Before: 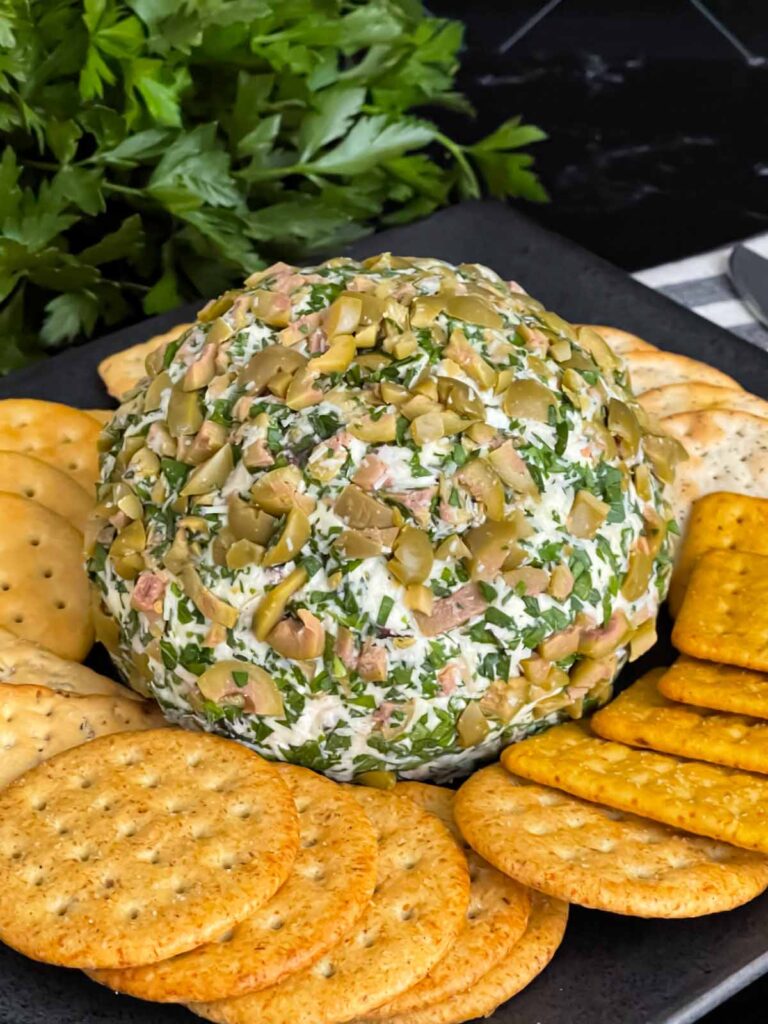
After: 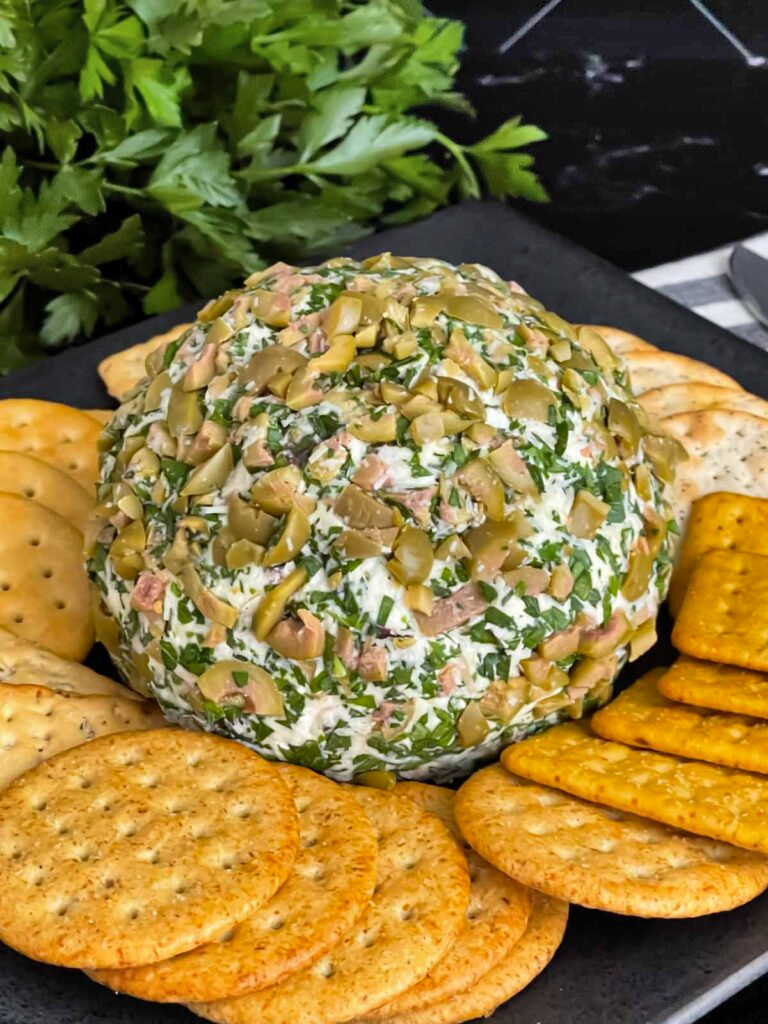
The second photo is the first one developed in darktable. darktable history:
shadows and highlights: shadows 59.1, soften with gaussian
